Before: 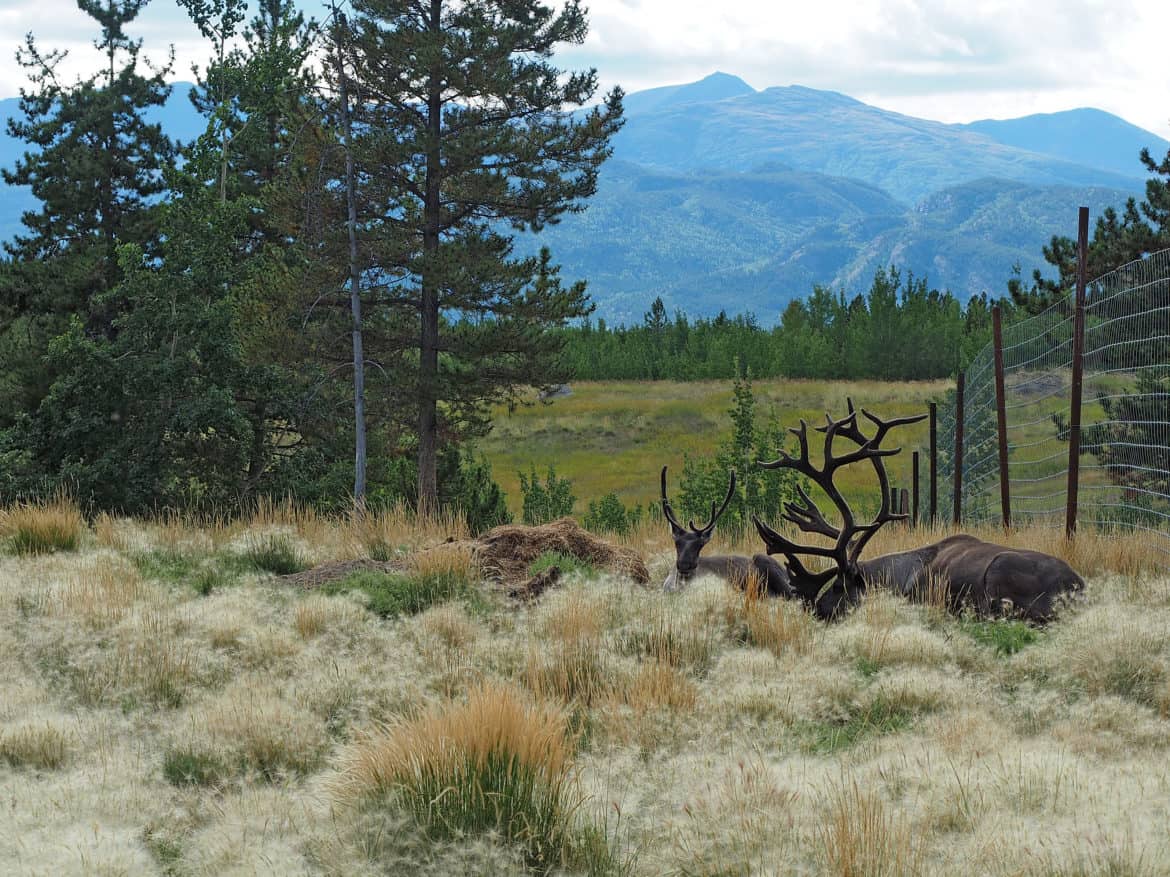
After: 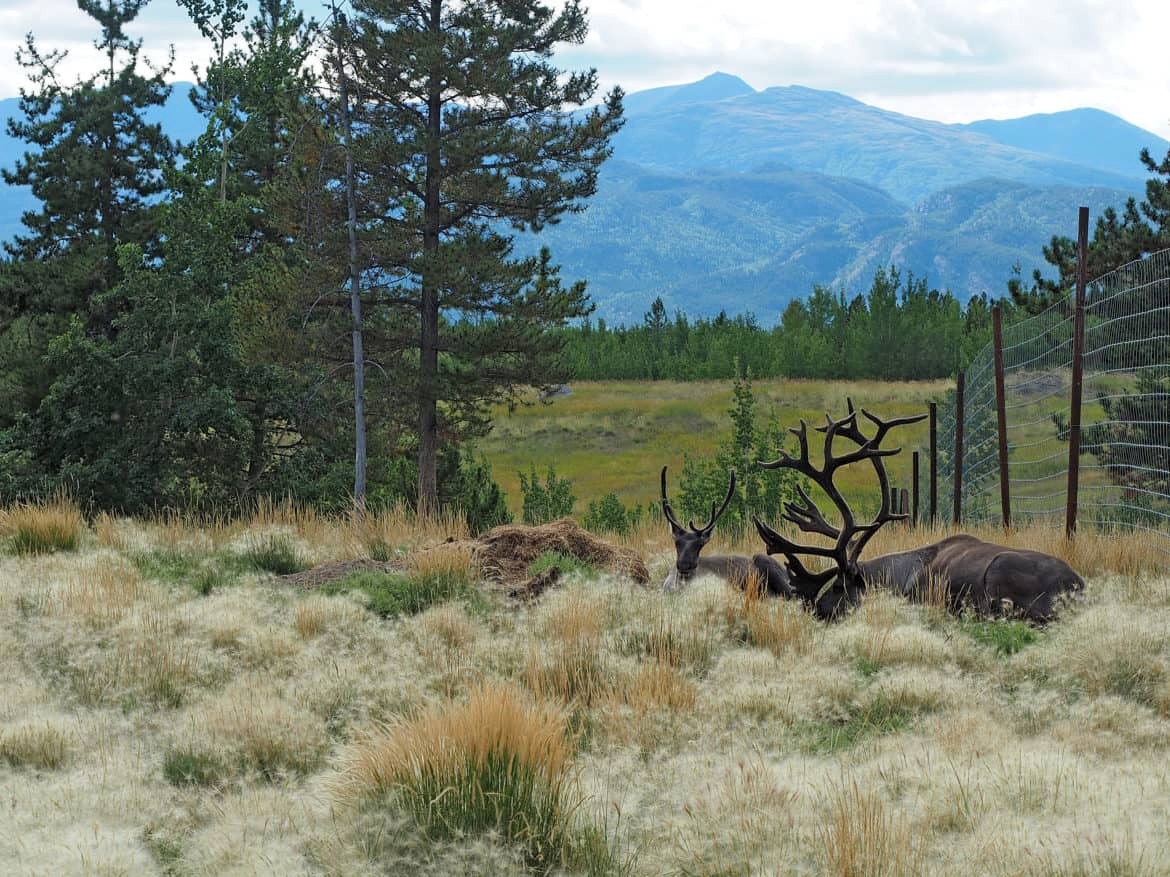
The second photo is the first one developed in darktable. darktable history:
levels: gray 50.76%, levels [0.018, 0.493, 1]
